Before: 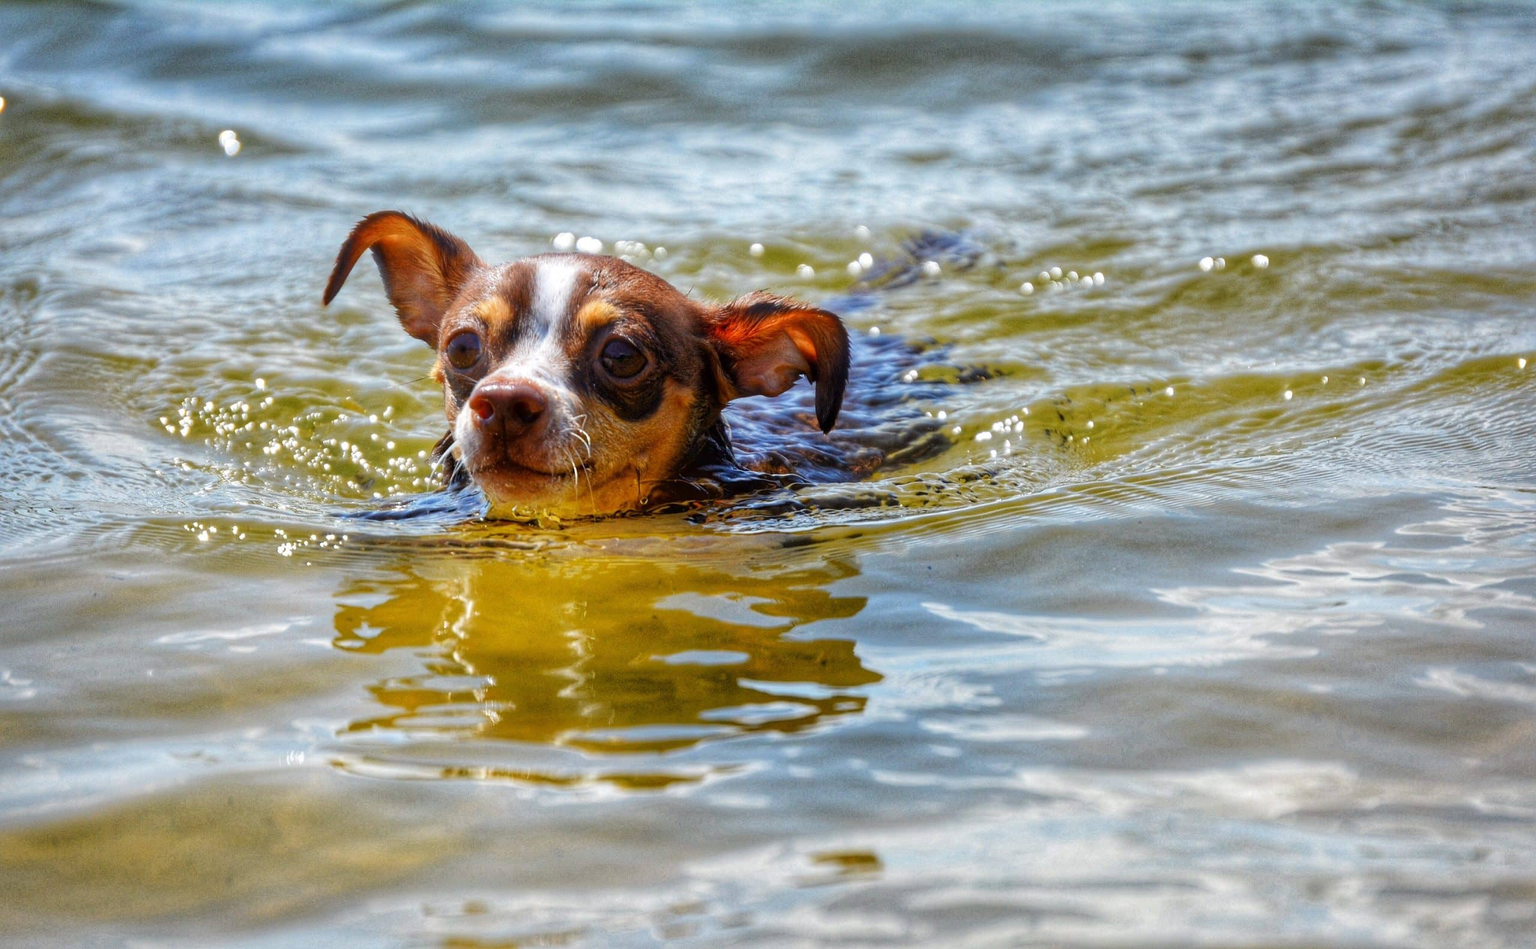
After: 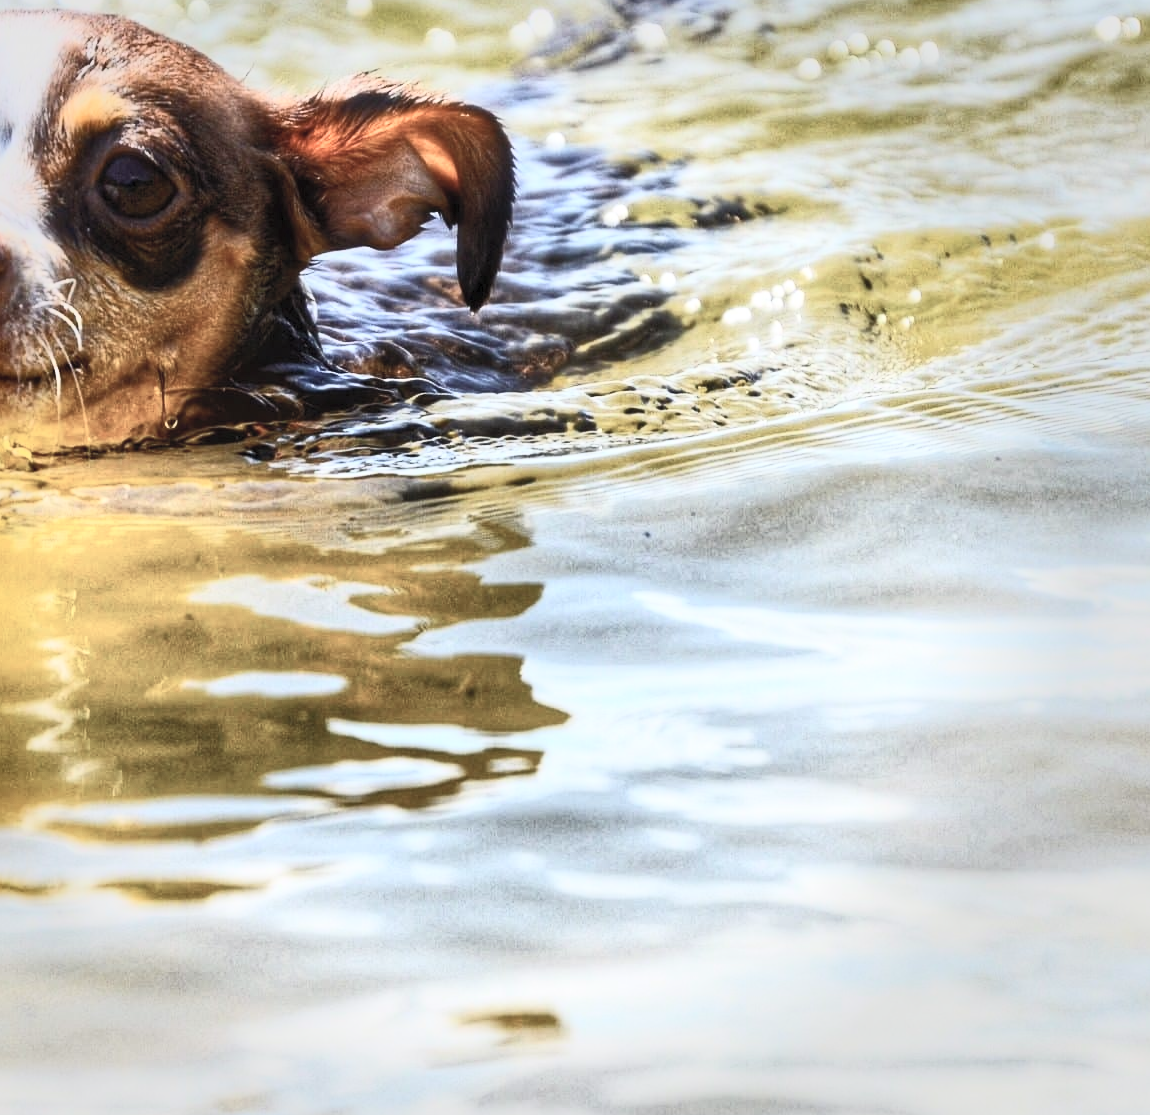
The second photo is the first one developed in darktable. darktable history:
vignetting: fall-off start 76.07%, fall-off radius 27.12%, brightness -0.22, saturation 0.15, center (-0.12, -0.002), width/height ratio 0.967
crop: left 35.253%, top 26.098%, right 19.788%, bottom 3.363%
contrast brightness saturation: contrast 0.58, brightness 0.578, saturation -0.336
